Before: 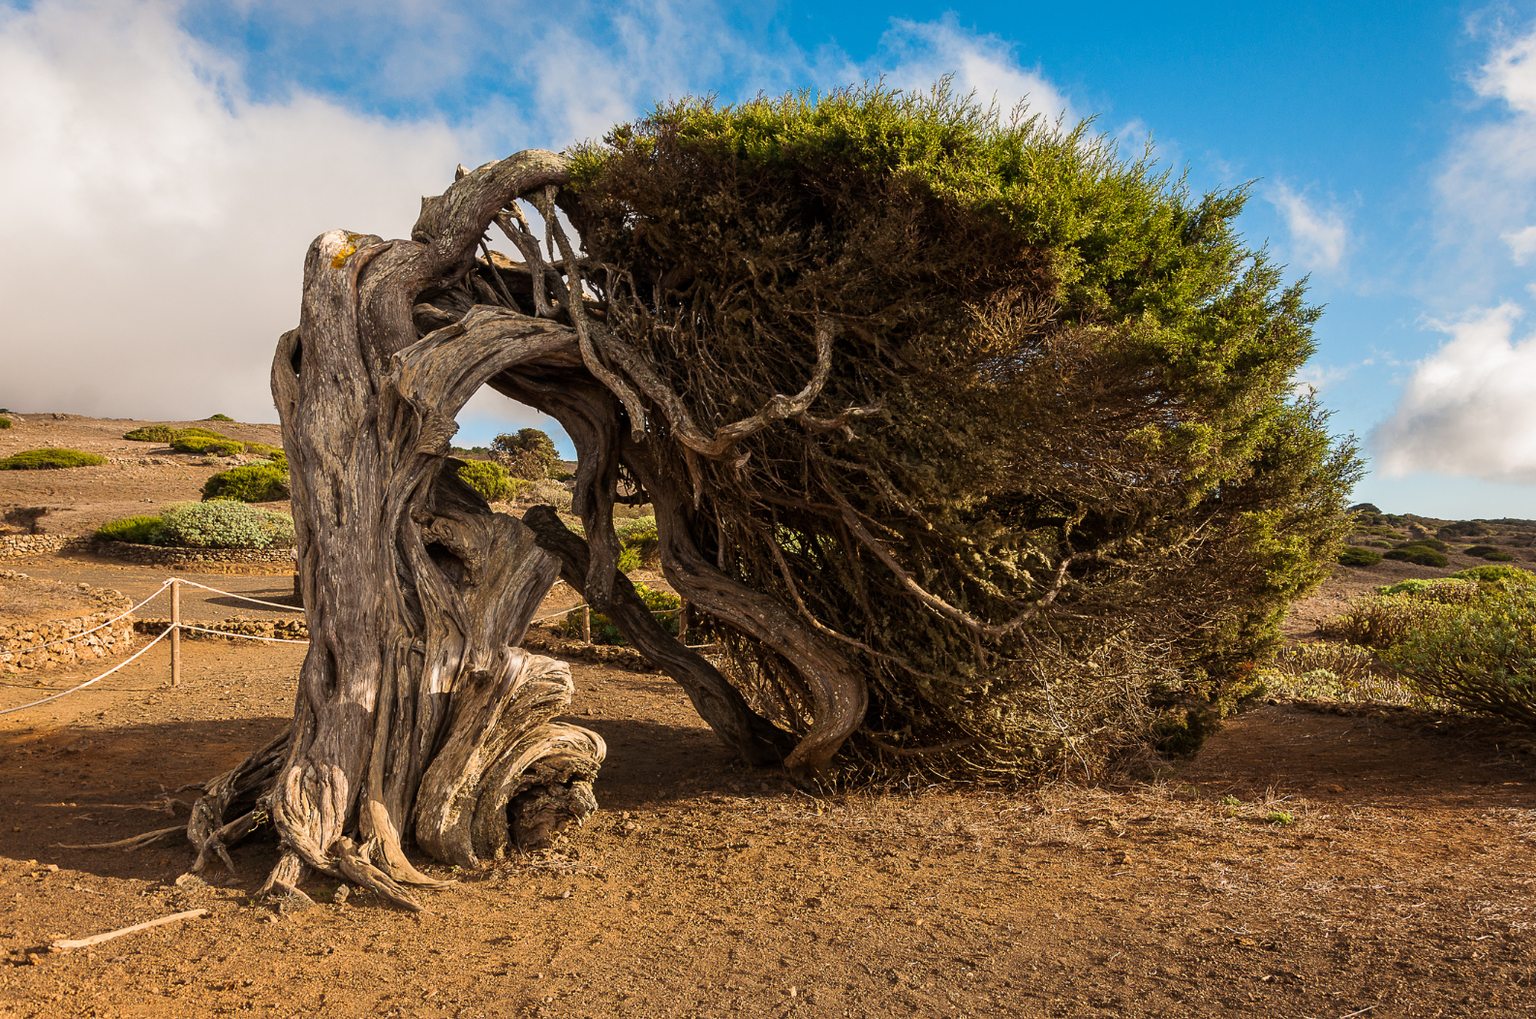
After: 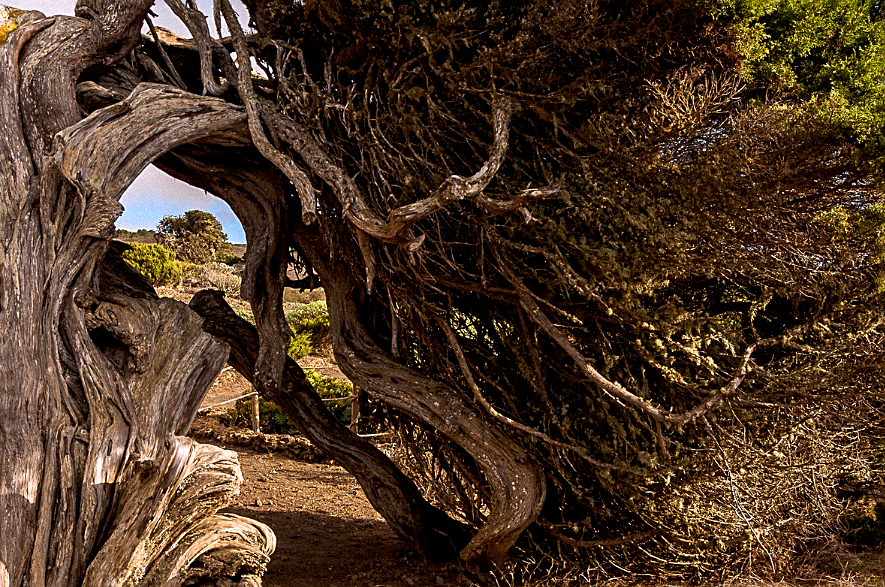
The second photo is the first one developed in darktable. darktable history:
sharpen: on, module defaults
crop and rotate: left 22.13%, top 22.054%, right 22.026%, bottom 22.102%
exposure: black level correction 0.007, exposure 0.159 EV, compensate highlight preservation false
white balance: red 1.004, blue 1.096
grain: mid-tones bias 0%
